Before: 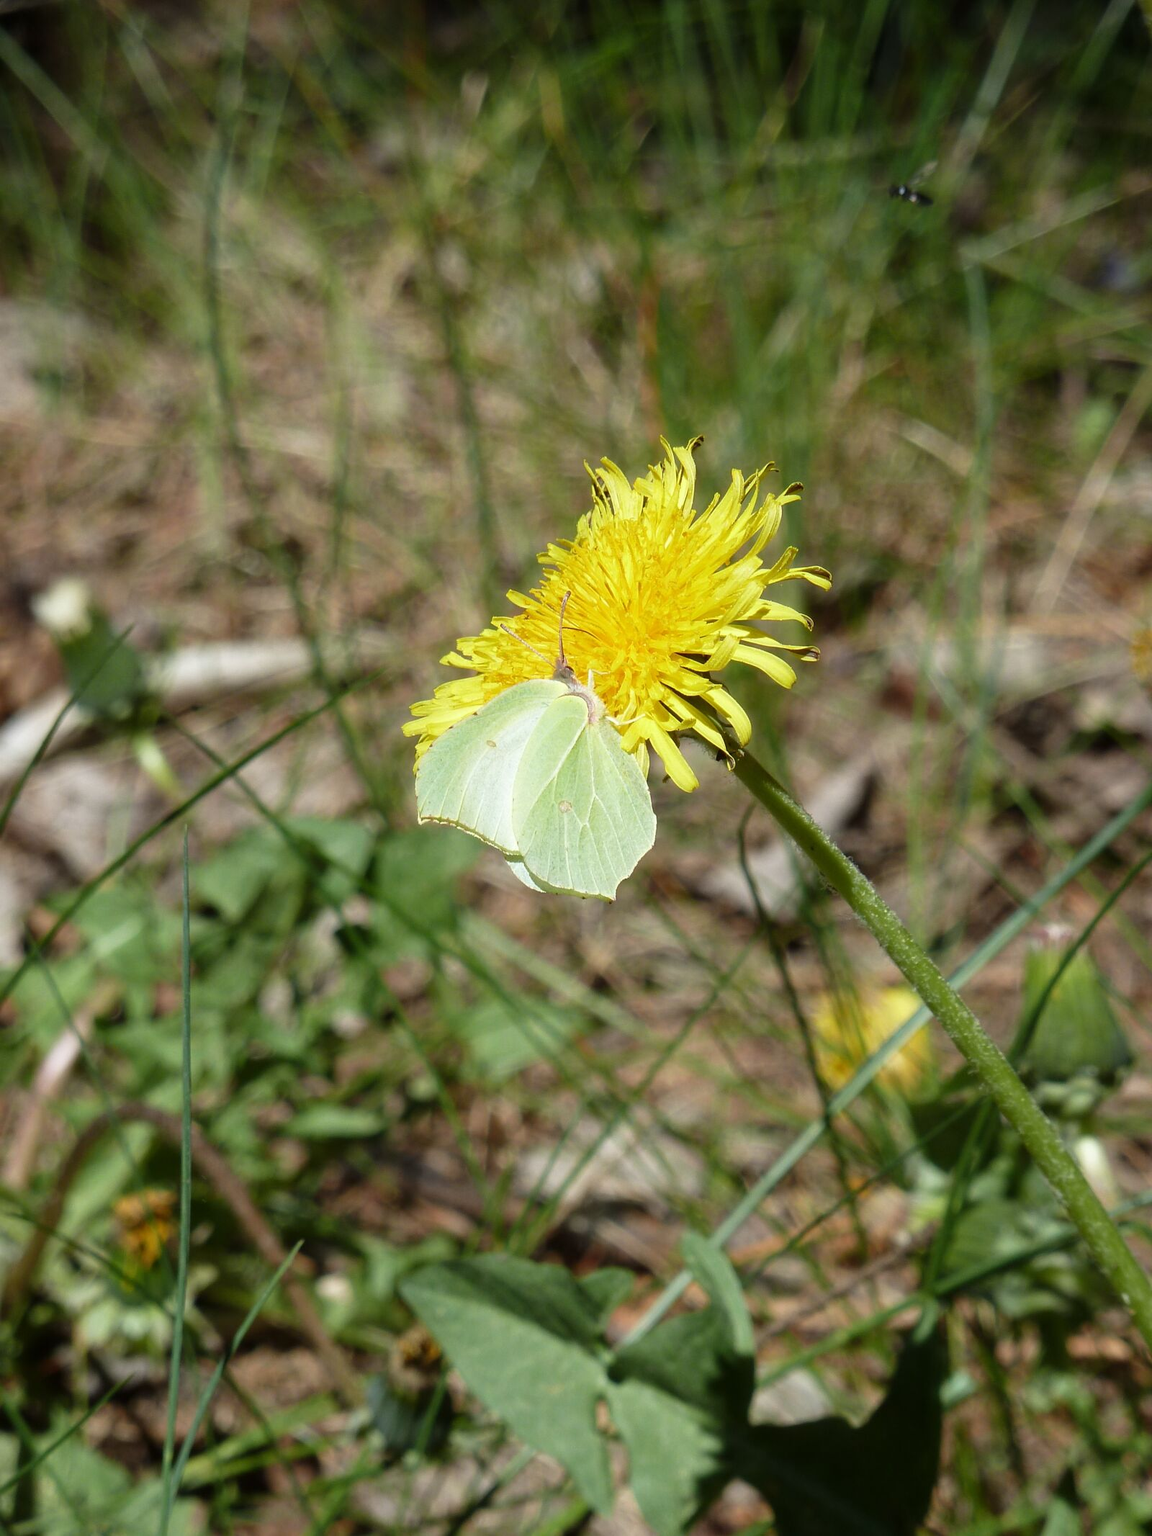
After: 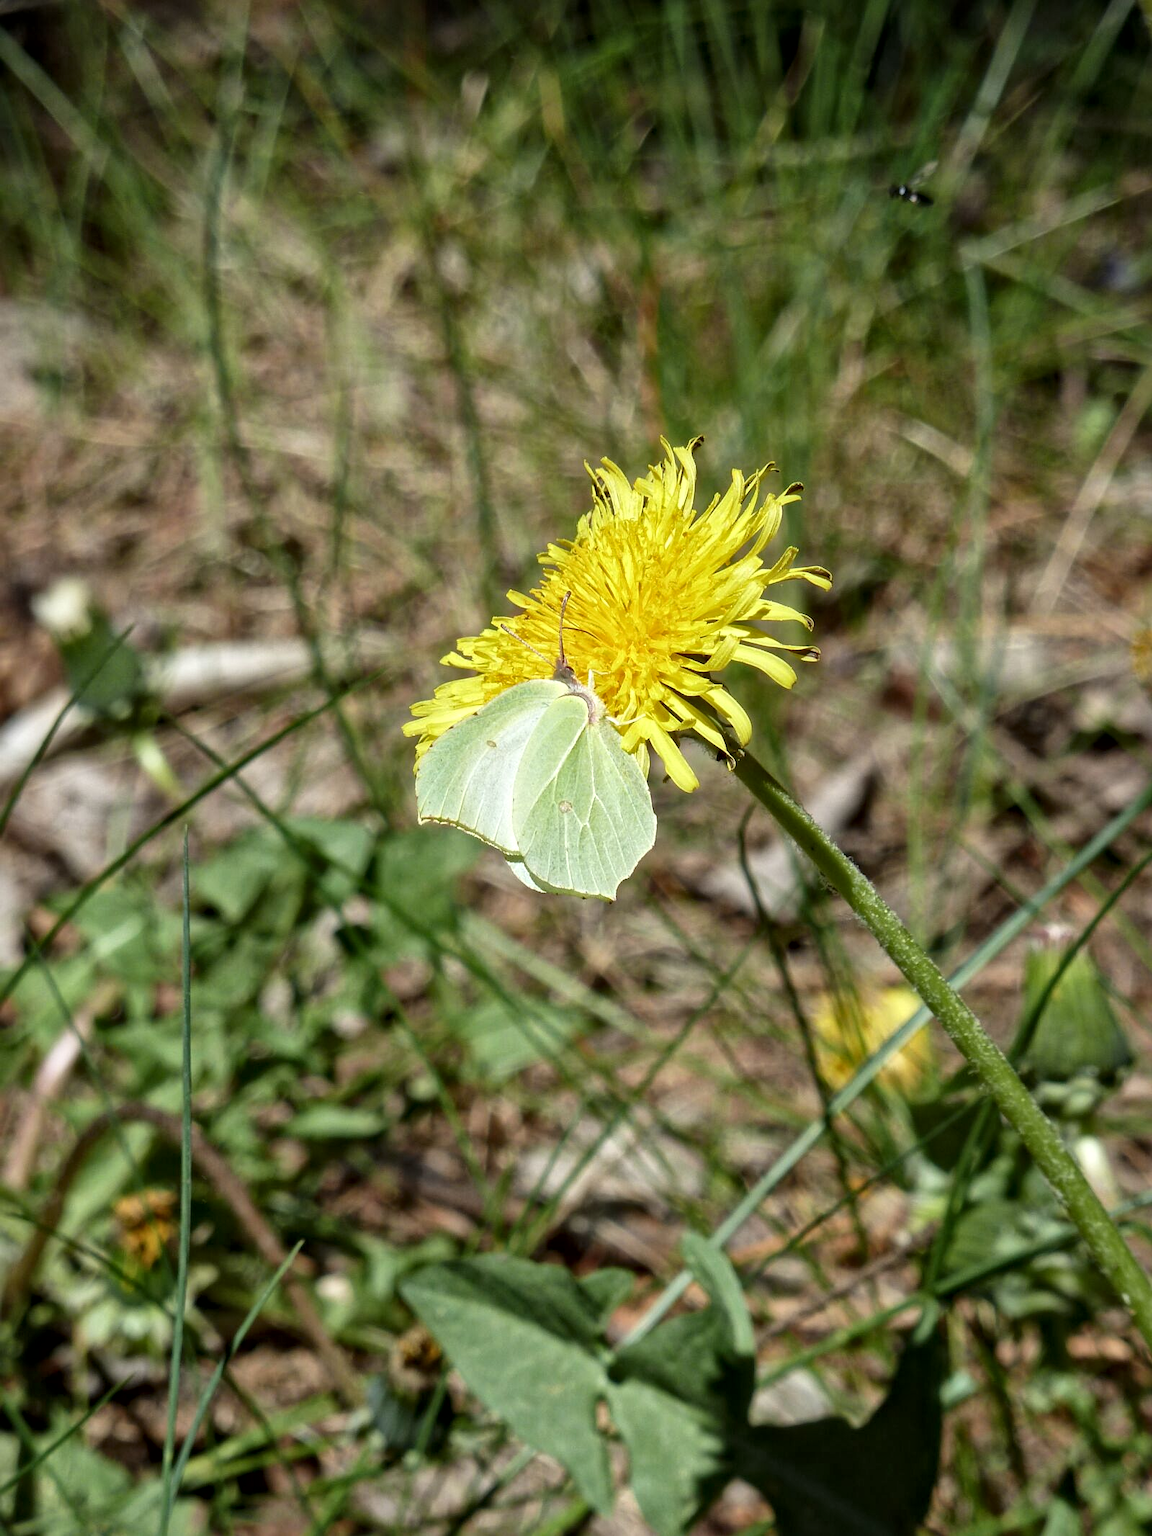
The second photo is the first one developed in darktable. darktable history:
local contrast: mode bilateral grid, contrast 19, coarseness 18, detail 162%, midtone range 0.2
